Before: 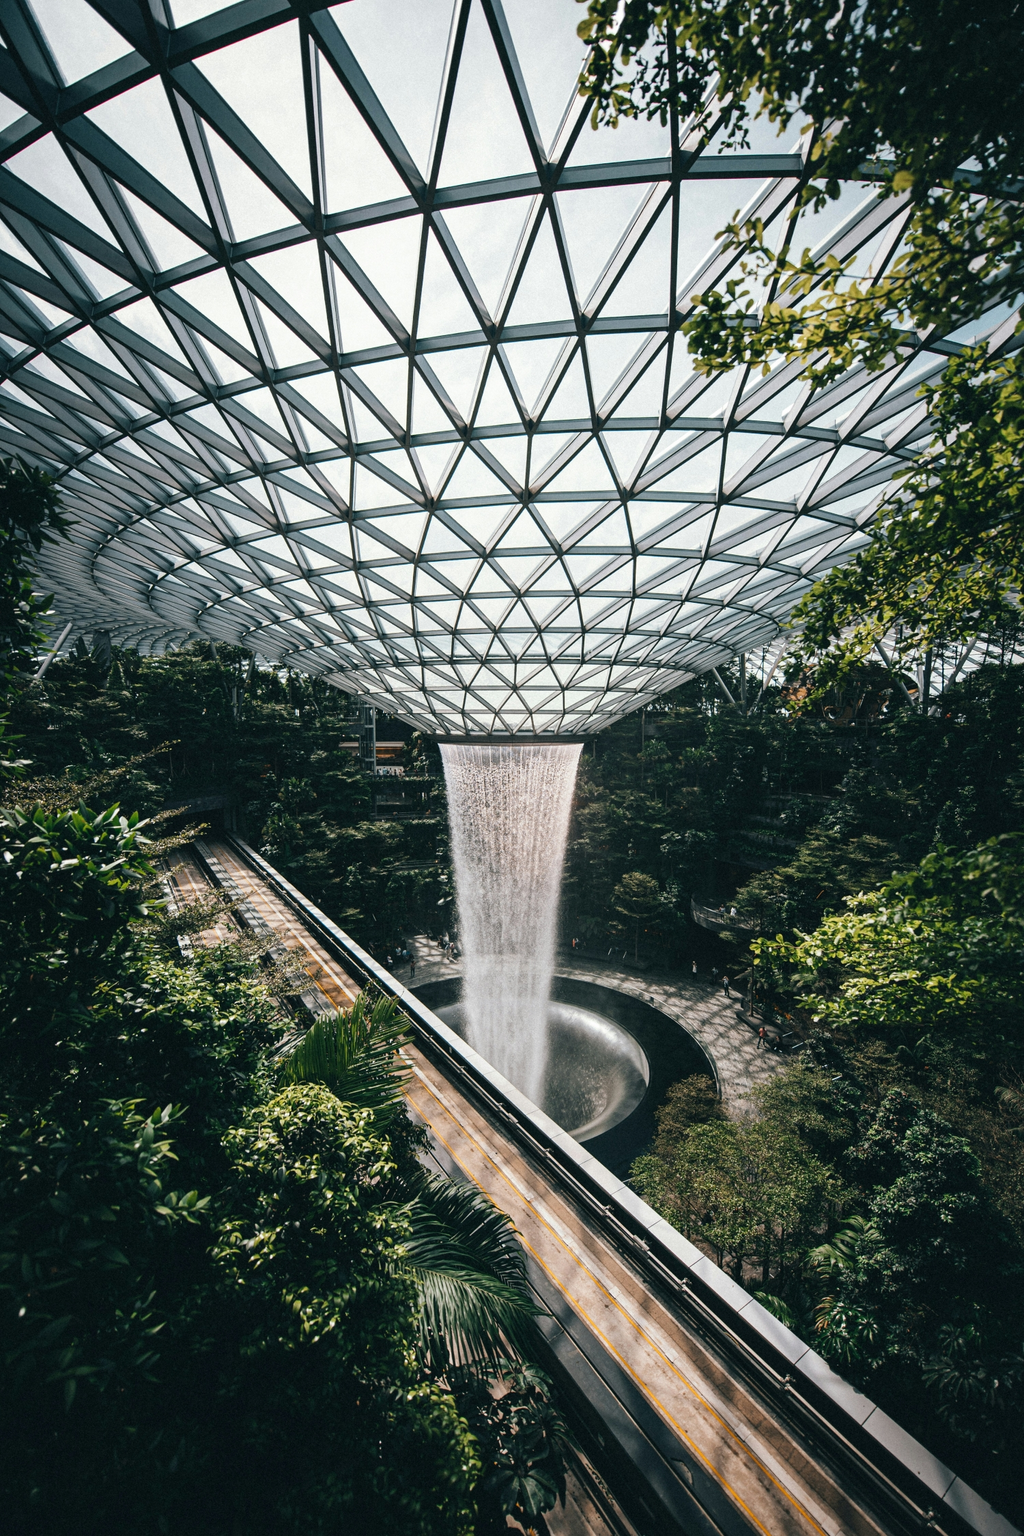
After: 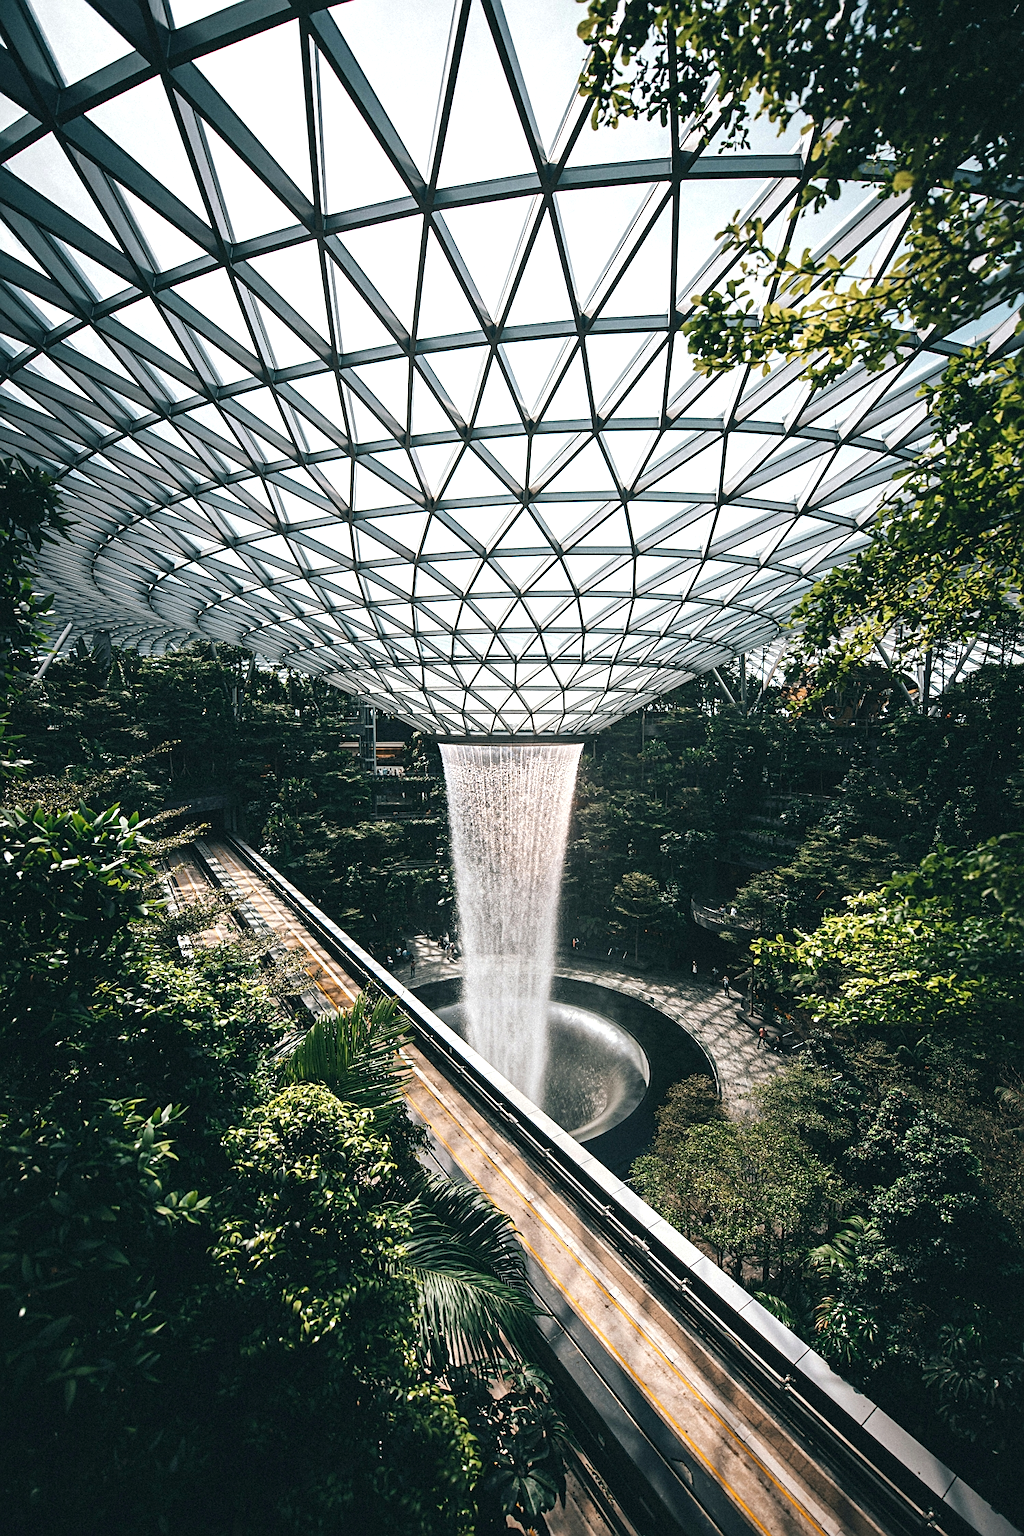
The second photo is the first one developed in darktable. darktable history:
exposure: black level correction 0, exposure 0.395 EV, compensate highlight preservation false
sharpen: on, module defaults
